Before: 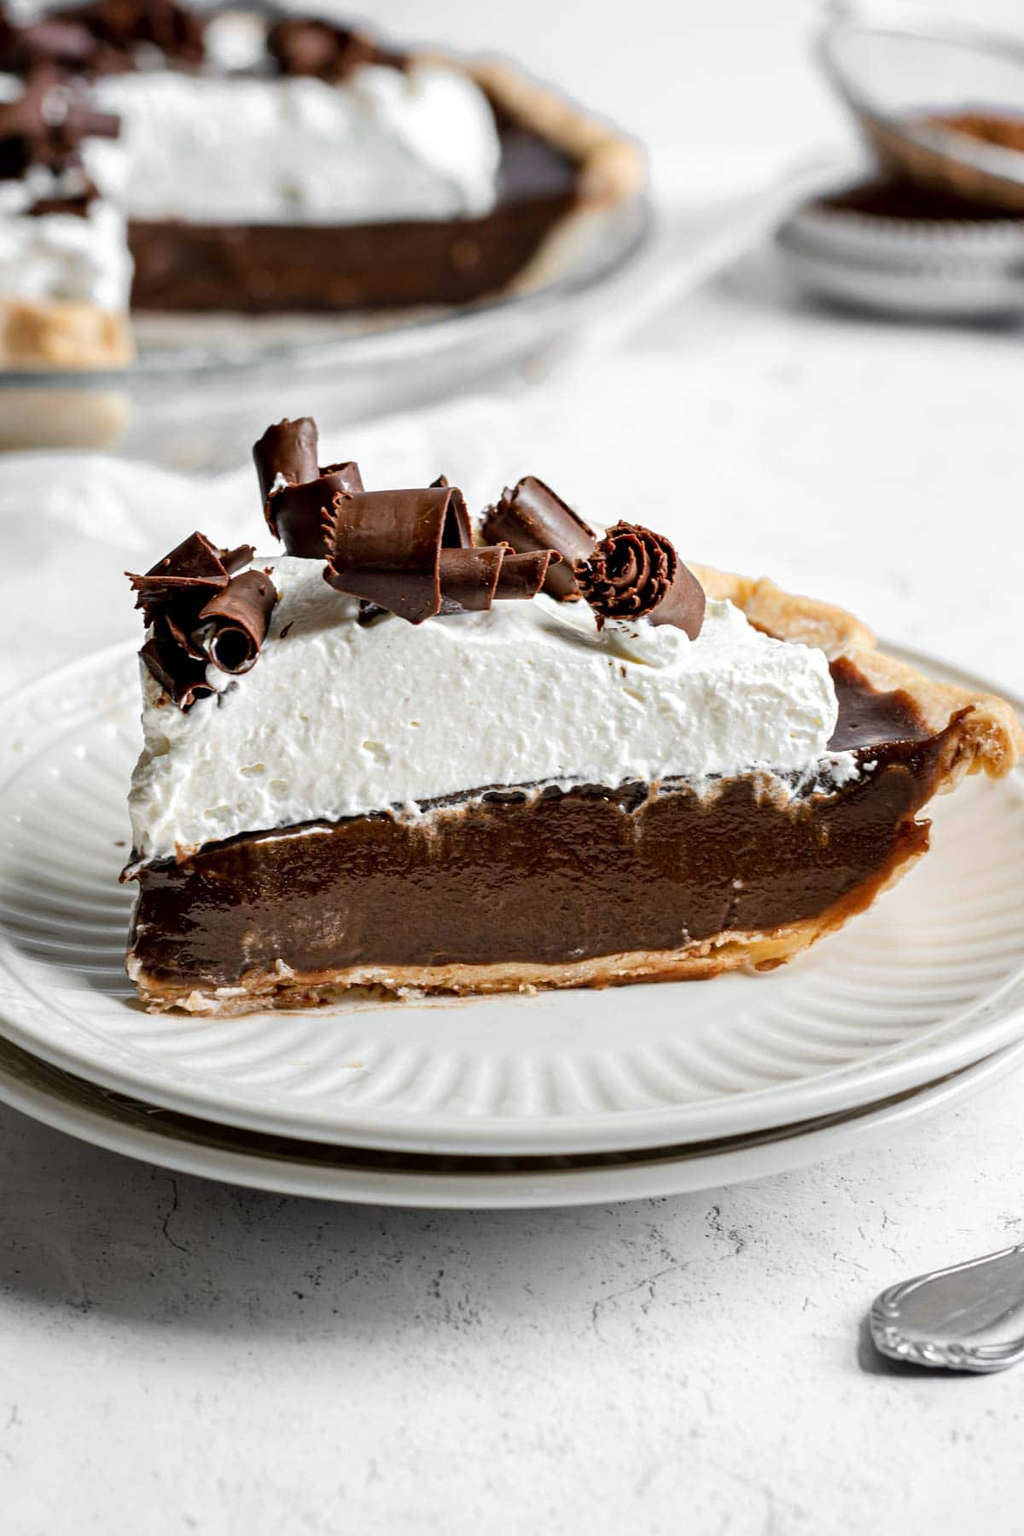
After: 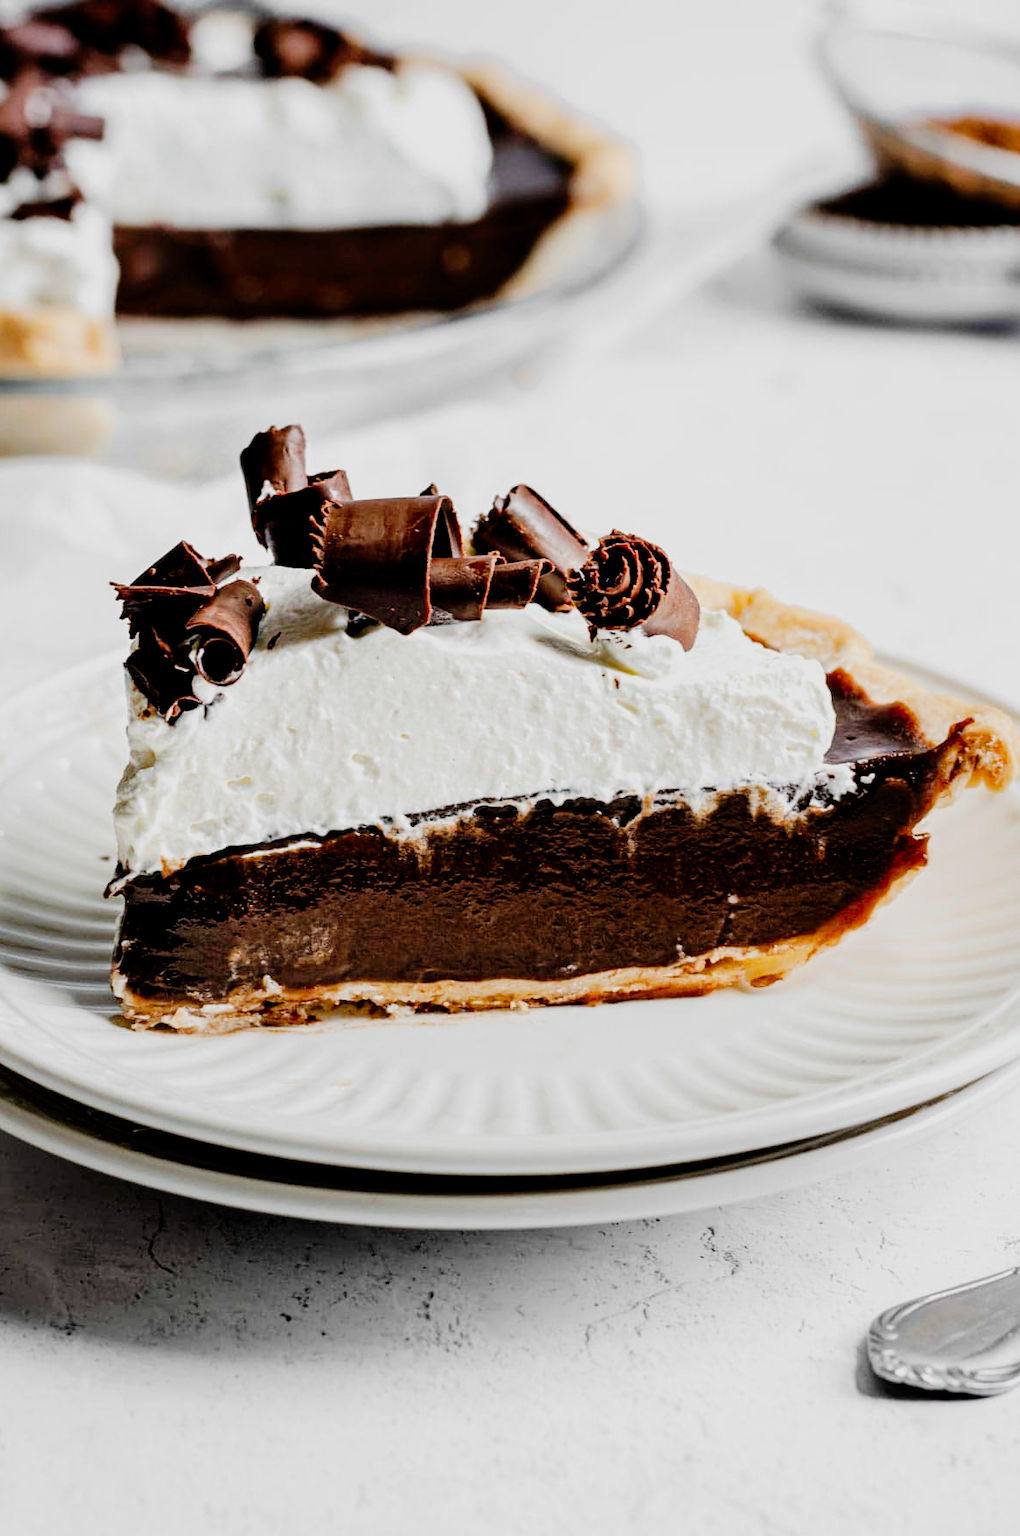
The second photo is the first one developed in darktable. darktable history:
filmic rgb: black relative exposure -7.65 EV, white relative exposure 4.56 EV, threshold 2.96 EV, hardness 3.61, enable highlight reconstruction true
tone curve: curves: ch0 [(0, 0) (0.003, 0) (0.011, 0.001) (0.025, 0.003) (0.044, 0.005) (0.069, 0.013) (0.1, 0.024) (0.136, 0.04) (0.177, 0.087) (0.224, 0.148) (0.277, 0.238) (0.335, 0.335) (0.399, 0.43) (0.468, 0.524) (0.543, 0.621) (0.623, 0.712) (0.709, 0.788) (0.801, 0.867) (0.898, 0.947) (1, 1)], preserve colors none
crop: left 1.711%, right 0.269%, bottom 1.626%
